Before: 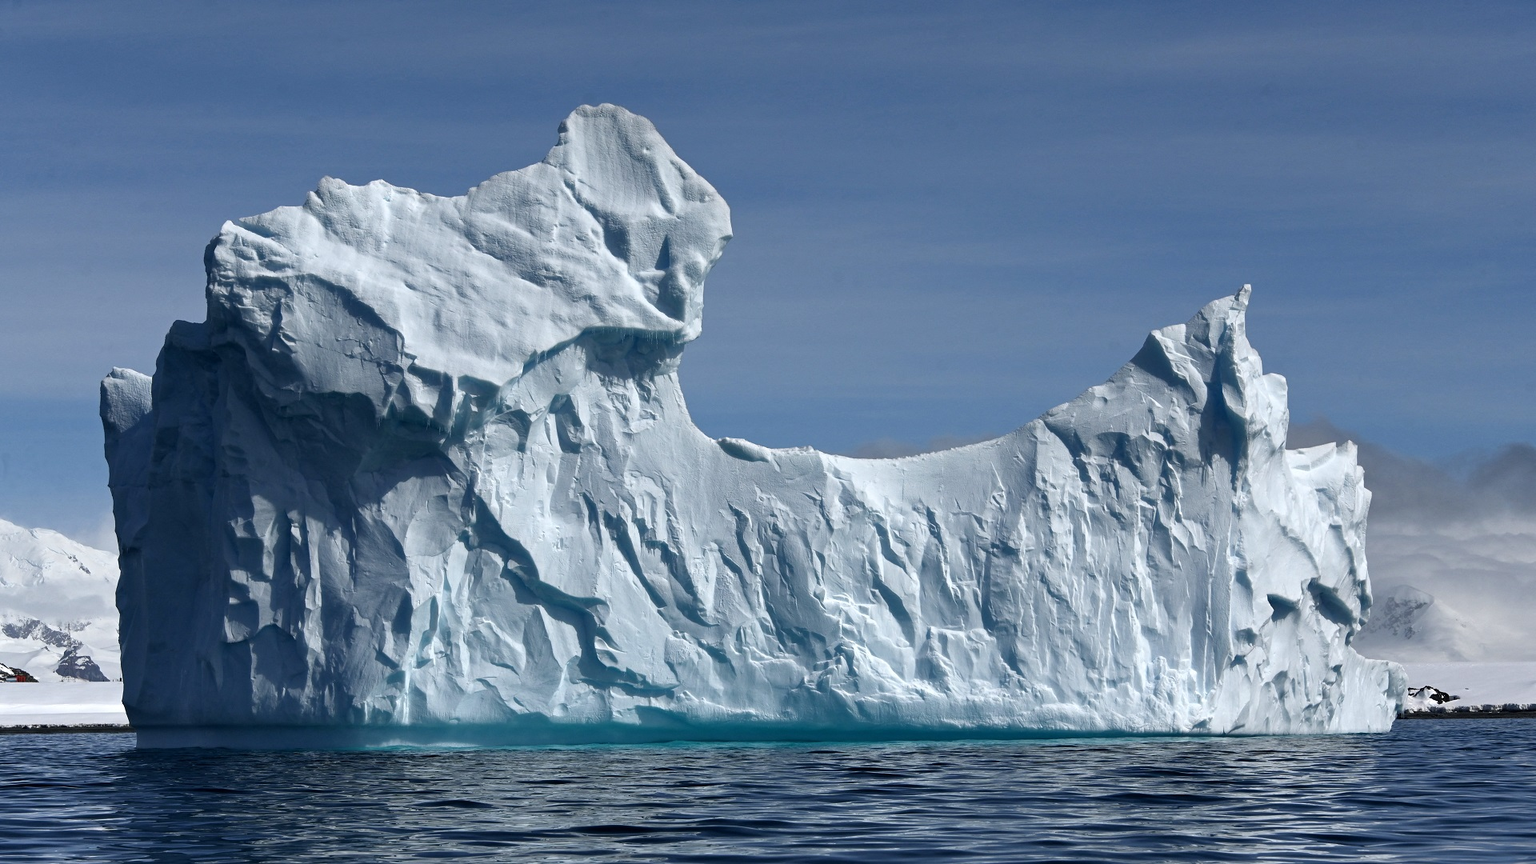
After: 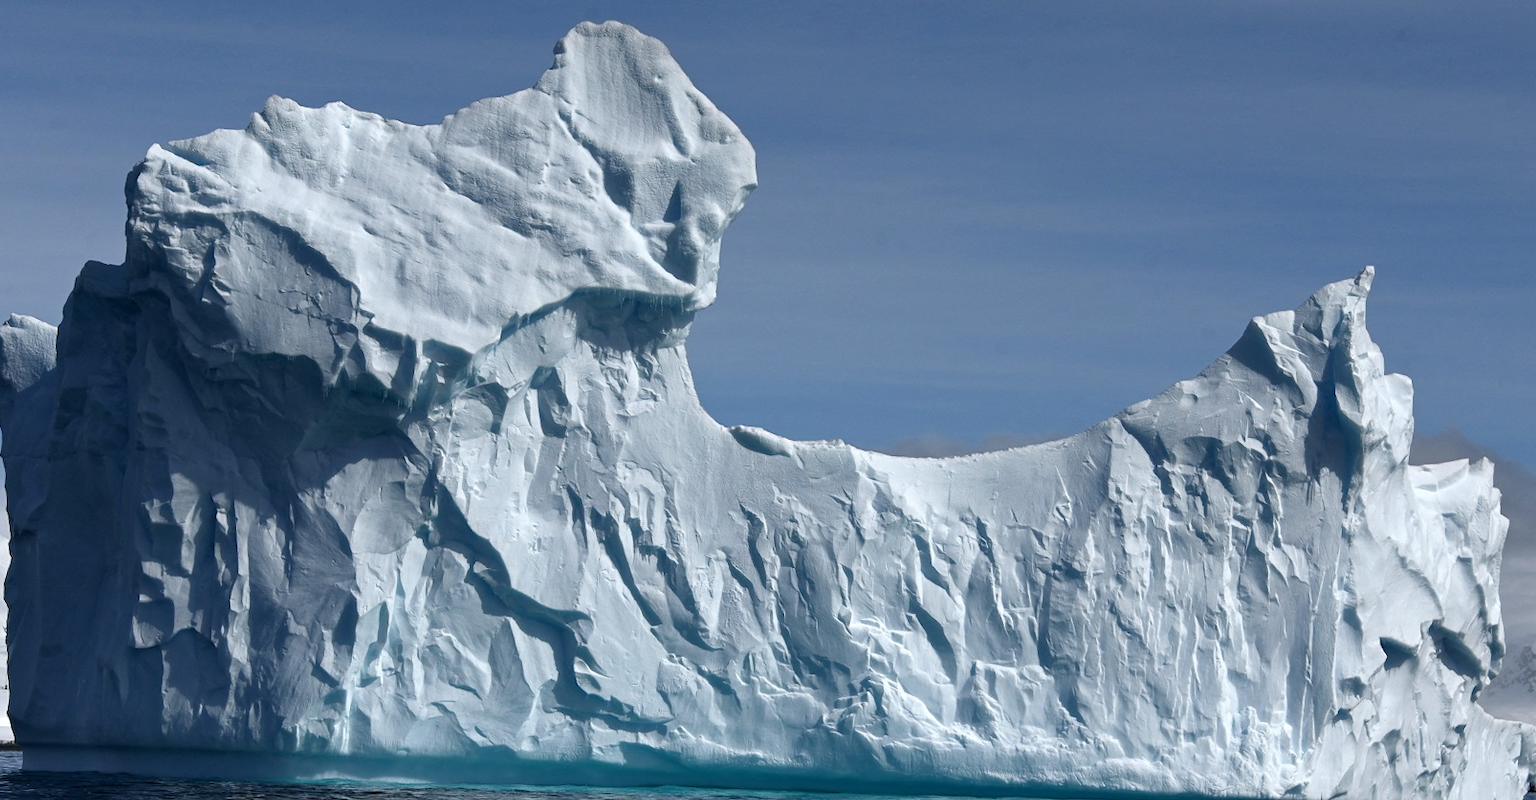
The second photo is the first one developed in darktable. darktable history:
crop: left 7.856%, top 11.836%, right 10.12%, bottom 15.387%
rotate and perspective: rotation 2.17°, automatic cropping off
